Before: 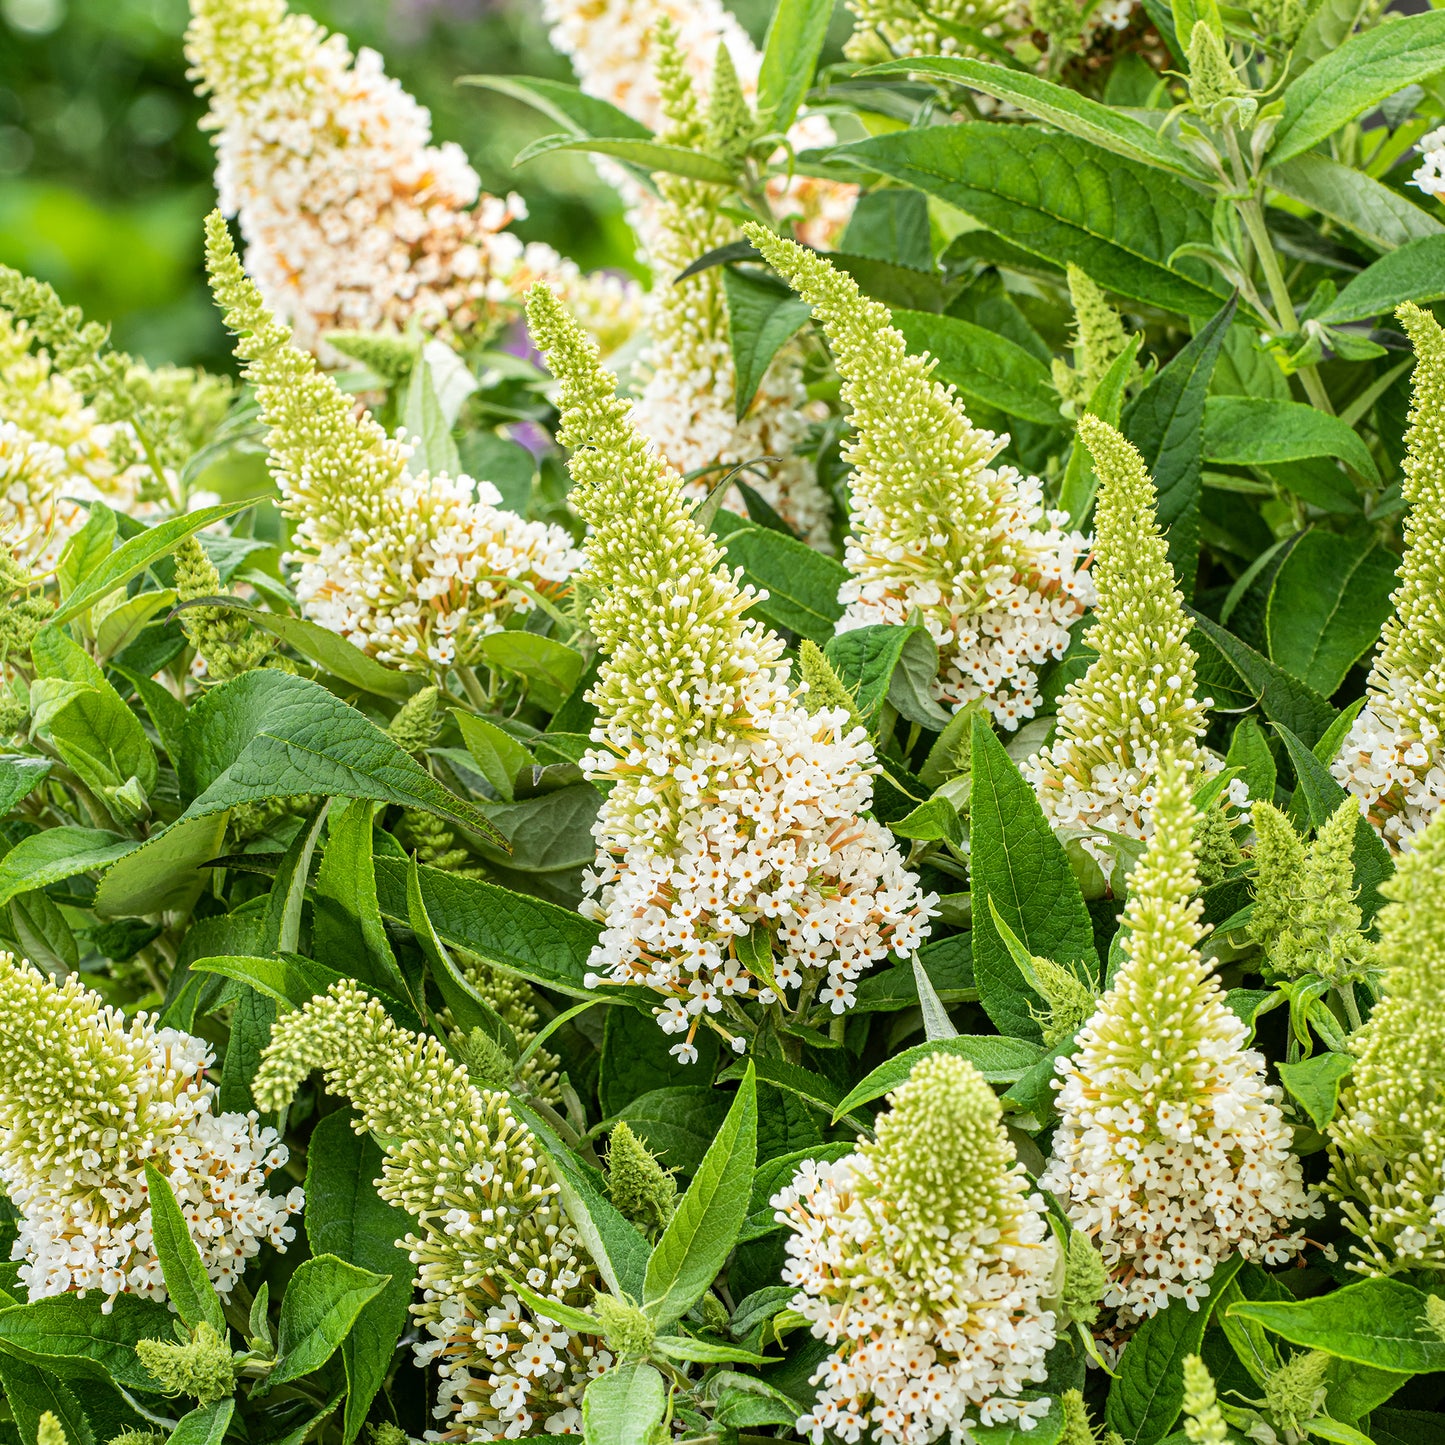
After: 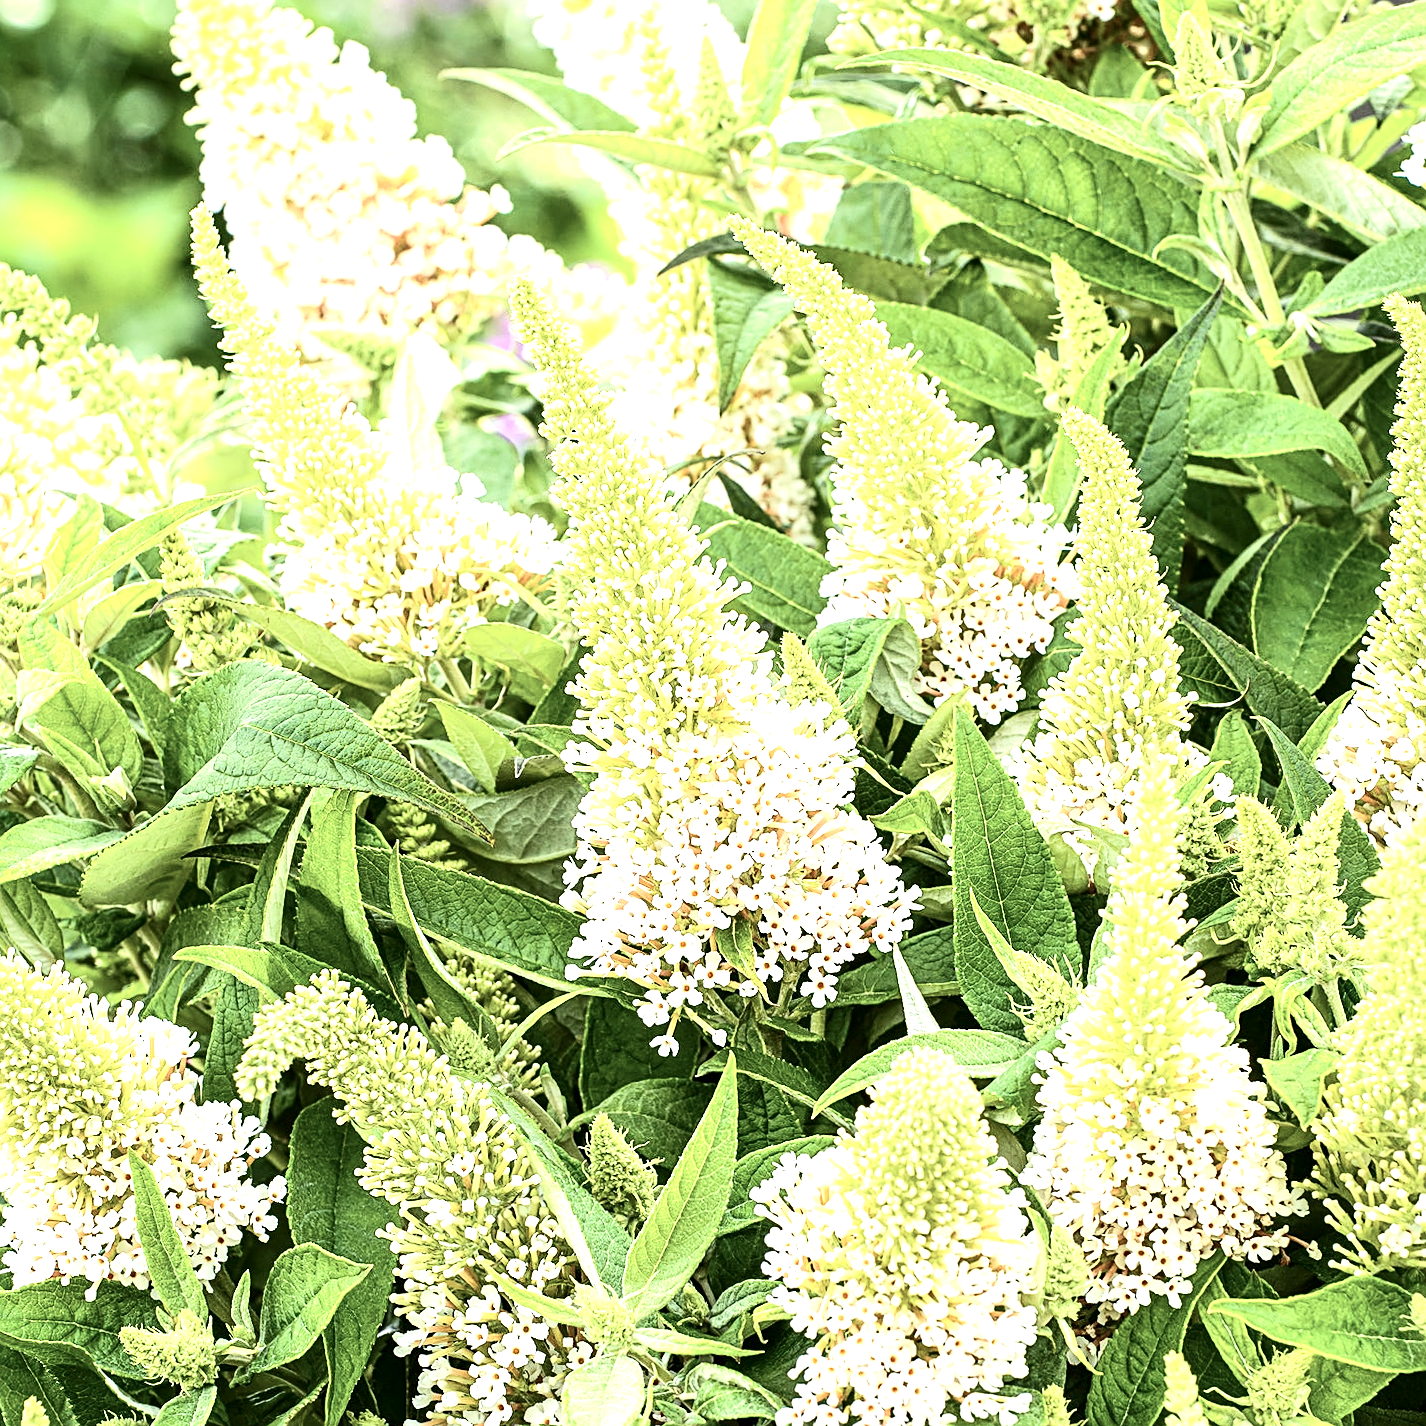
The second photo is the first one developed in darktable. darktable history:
velvia: on, module defaults
sharpen: on, module defaults
crop and rotate: left 0.614%, top 0.179%, bottom 0.309%
exposure: exposure 1.223 EV, compensate highlight preservation false
rotate and perspective: rotation 0.192°, lens shift (horizontal) -0.015, crop left 0.005, crop right 0.996, crop top 0.006, crop bottom 0.99
contrast brightness saturation: contrast 0.25, saturation -0.31
